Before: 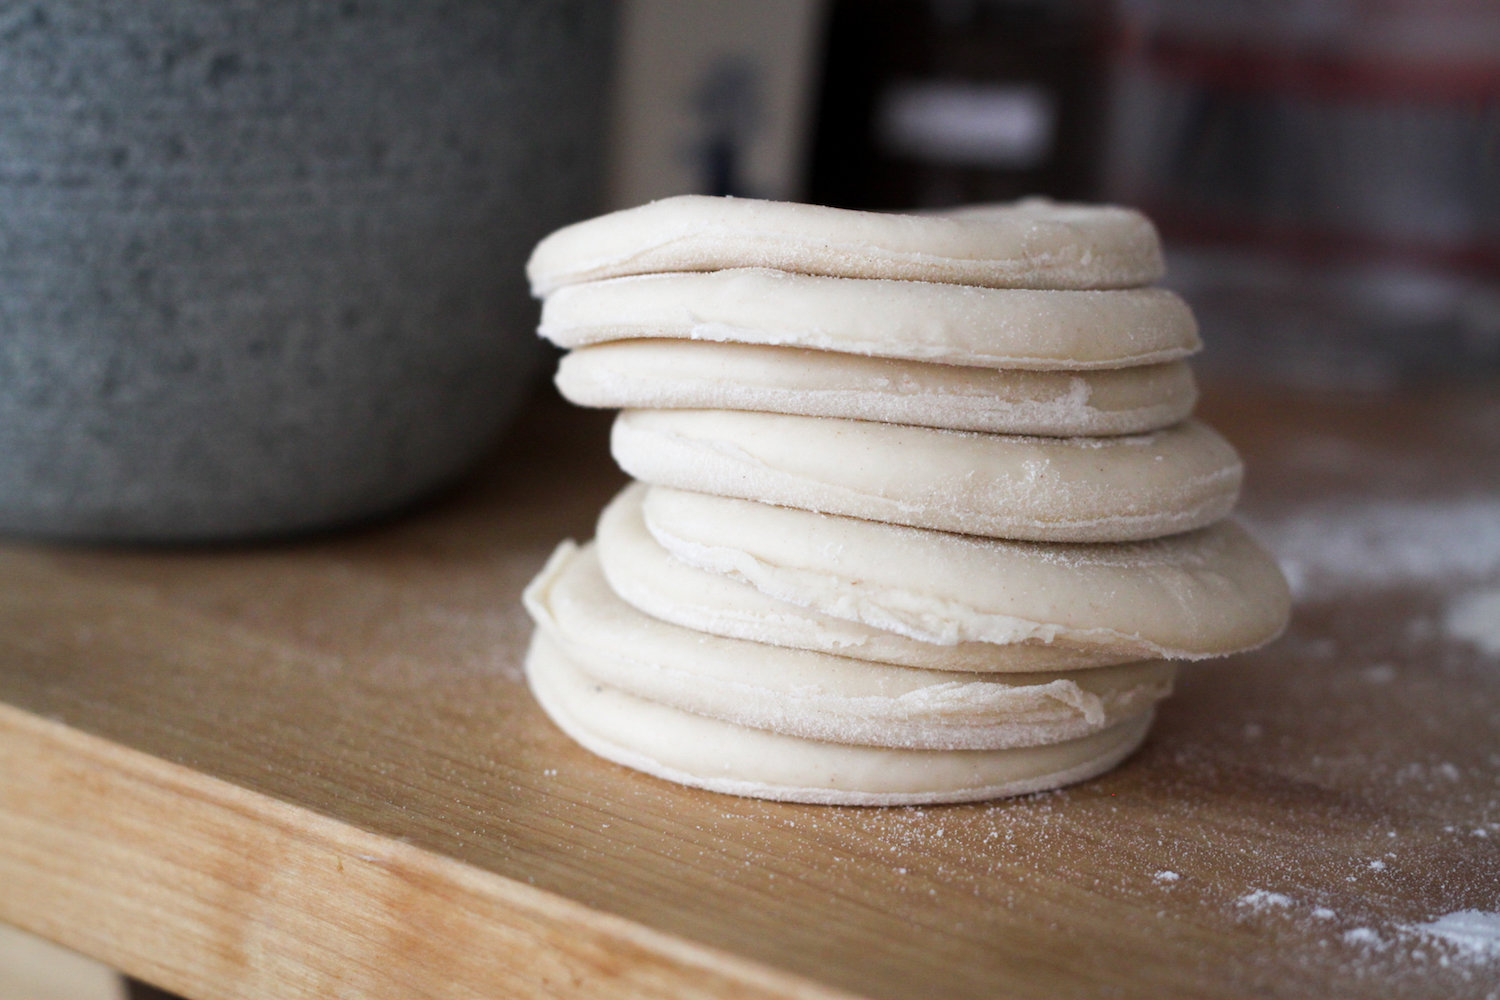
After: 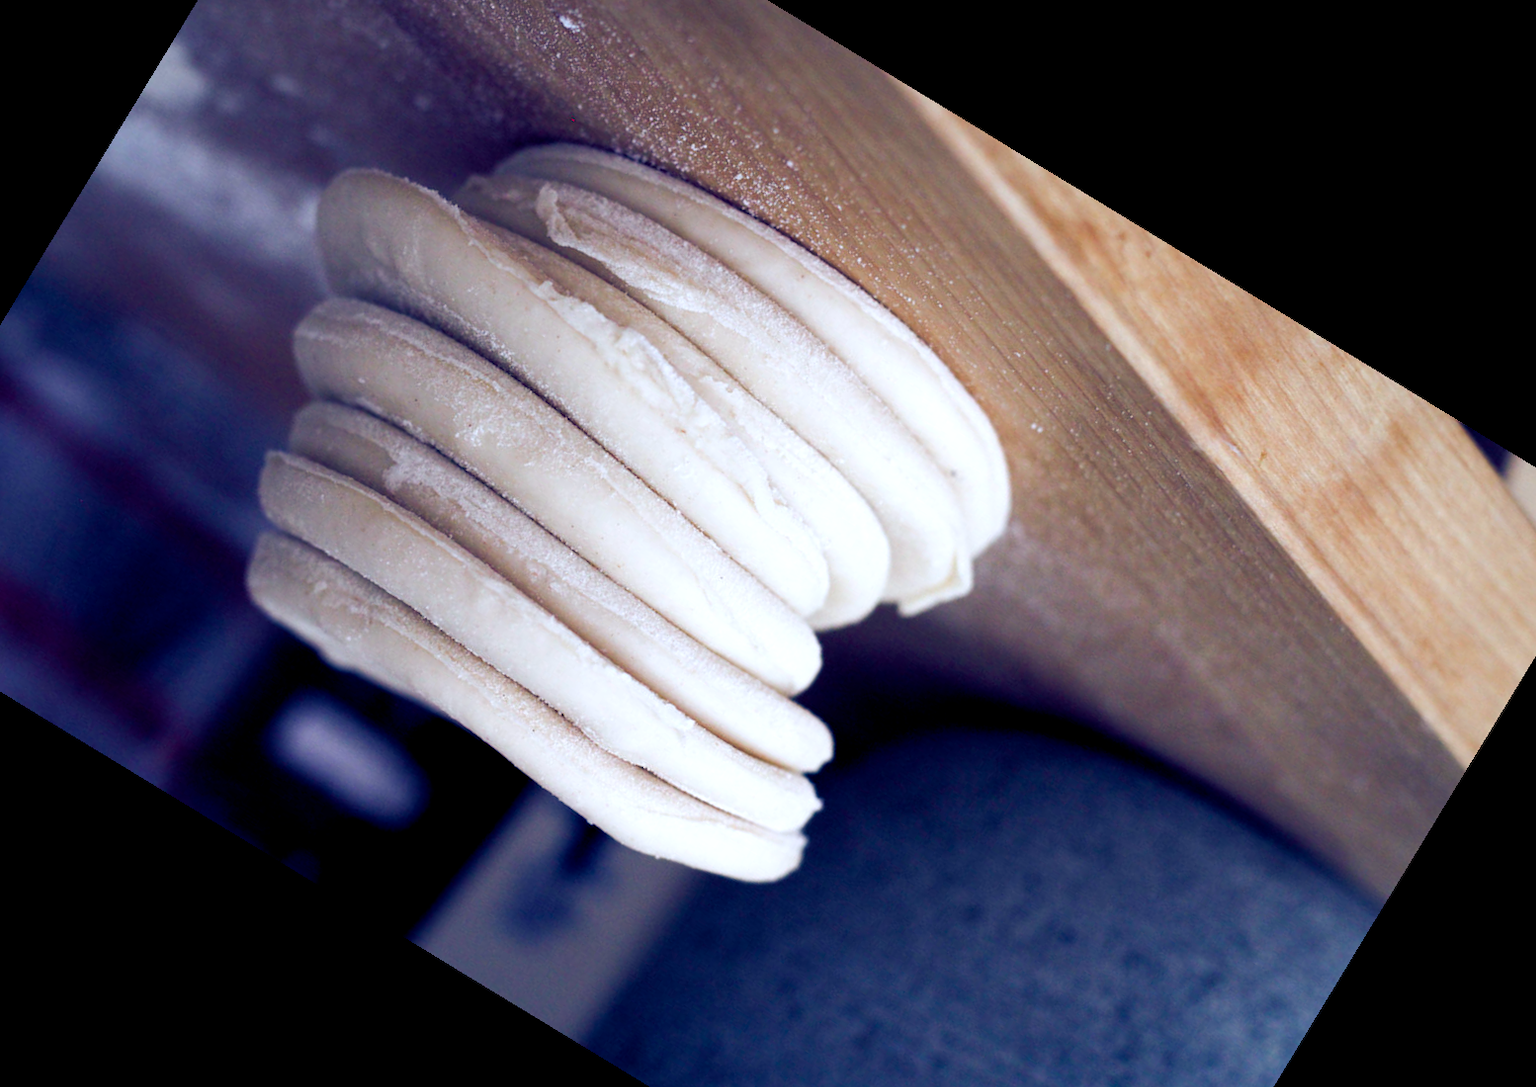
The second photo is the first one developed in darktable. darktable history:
crop and rotate: angle 148.68°, left 9.111%, top 15.603%, right 4.588%, bottom 17.041%
color balance rgb: shadows lift › luminance -41.13%, shadows lift › chroma 14.13%, shadows lift › hue 260°, power › luminance -3.76%, power › chroma 0.56%, power › hue 40.37°, highlights gain › luminance 16.81%, highlights gain › chroma 2.94%, highlights gain › hue 260°, global offset › luminance -0.29%, global offset › chroma 0.31%, global offset › hue 260°, perceptual saturation grading › global saturation 20%, perceptual saturation grading › highlights -13.92%, perceptual saturation grading › shadows 50%
